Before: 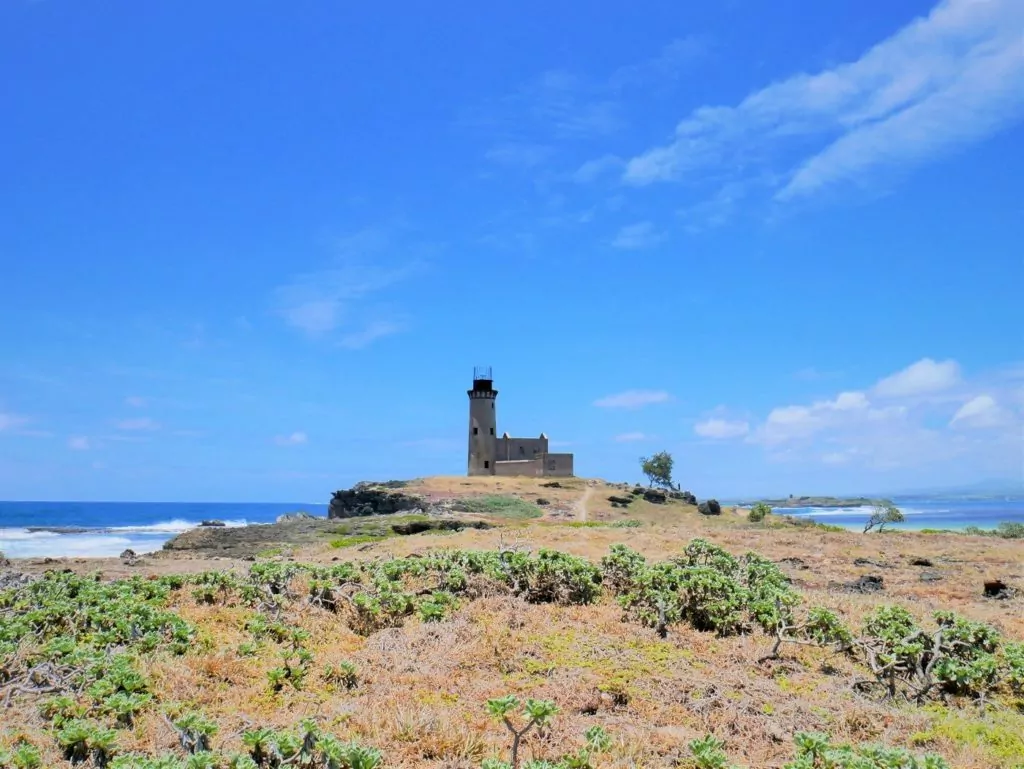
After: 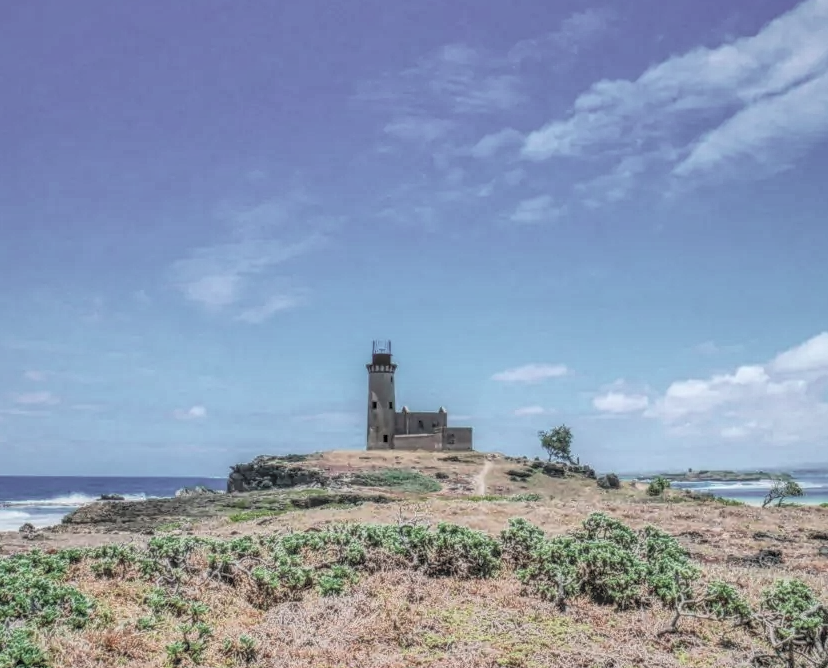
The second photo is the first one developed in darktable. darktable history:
contrast brightness saturation: contrast 0.06, brightness -0.01, saturation -0.23
local contrast: highlights 0%, shadows 0%, detail 200%, midtone range 0.25
color contrast: blue-yellow contrast 0.62
crop: left 9.929%, top 3.475%, right 9.188%, bottom 9.529%
